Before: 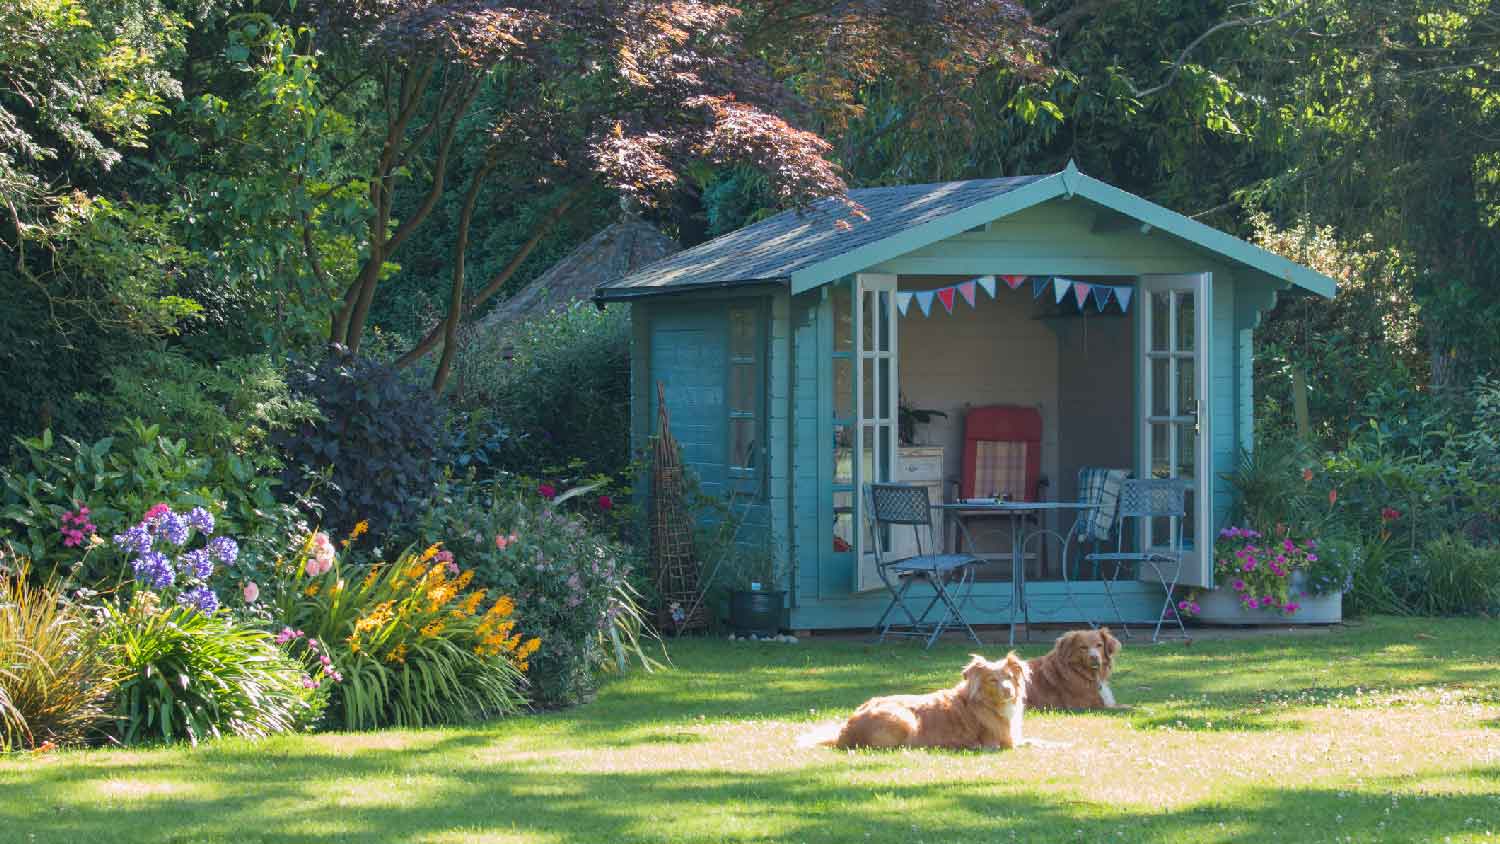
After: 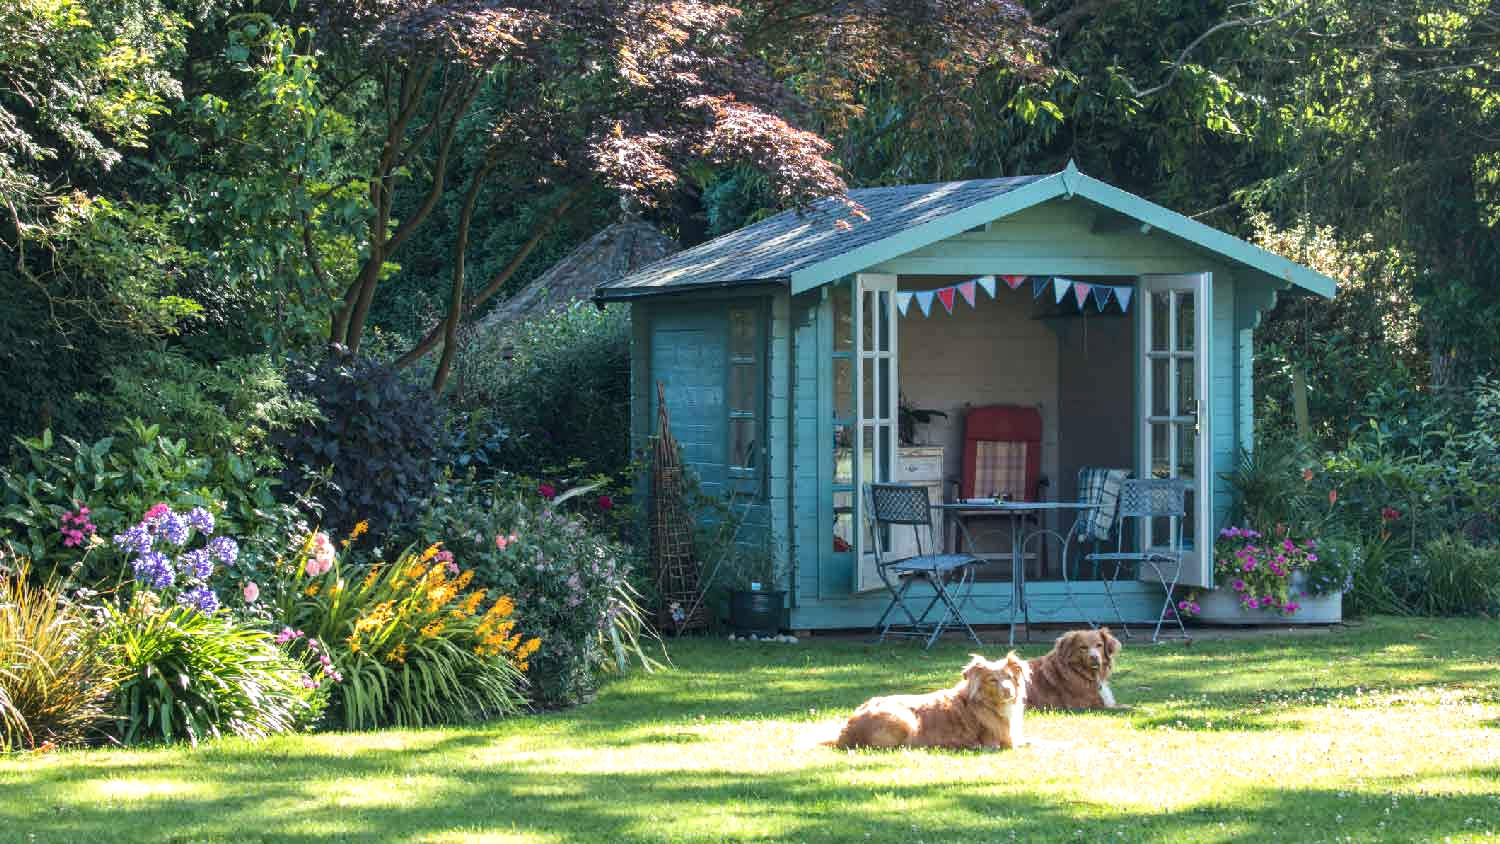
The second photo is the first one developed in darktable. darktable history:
exposure: compensate exposure bias true, compensate highlight preservation false
local contrast: detail 130%
tone equalizer: -8 EV -0.426 EV, -7 EV -0.354 EV, -6 EV -0.308 EV, -5 EV -0.257 EV, -3 EV 0.203 EV, -2 EV 0.309 EV, -1 EV 0.402 EV, +0 EV 0.446 EV, edges refinement/feathering 500, mask exposure compensation -1.57 EV, preserve details no
